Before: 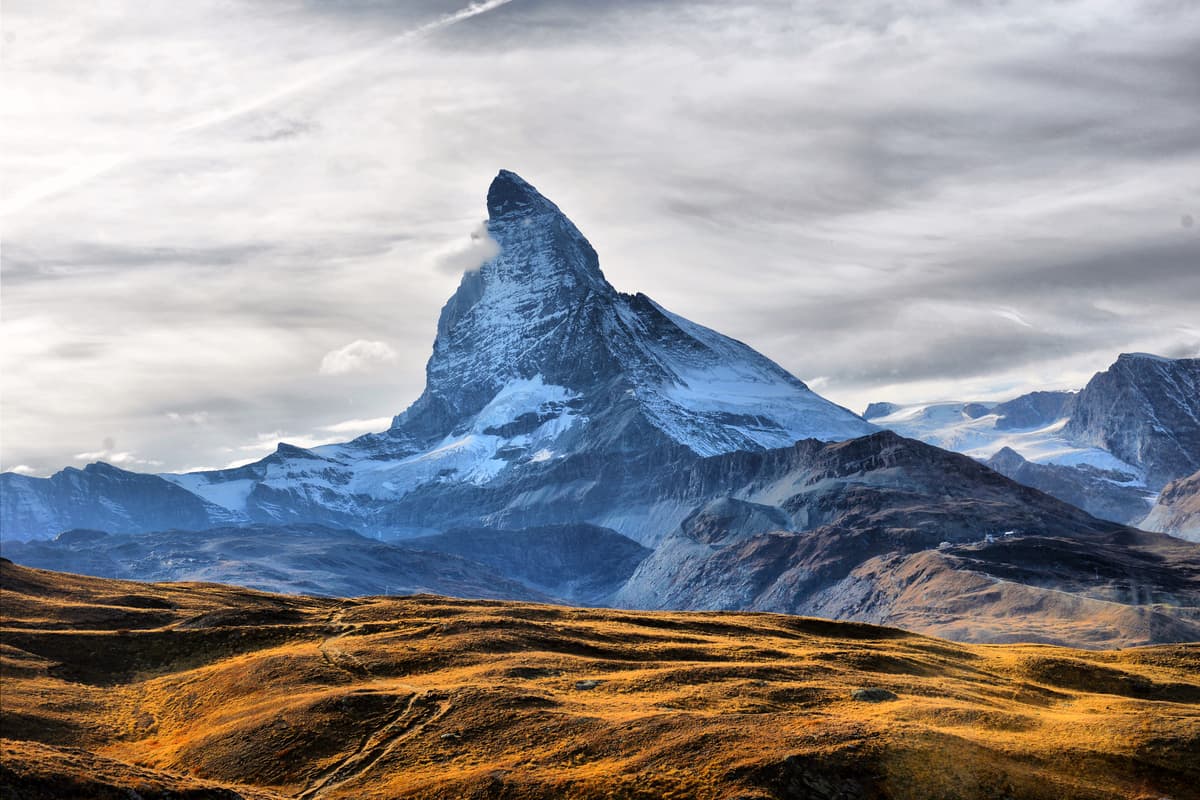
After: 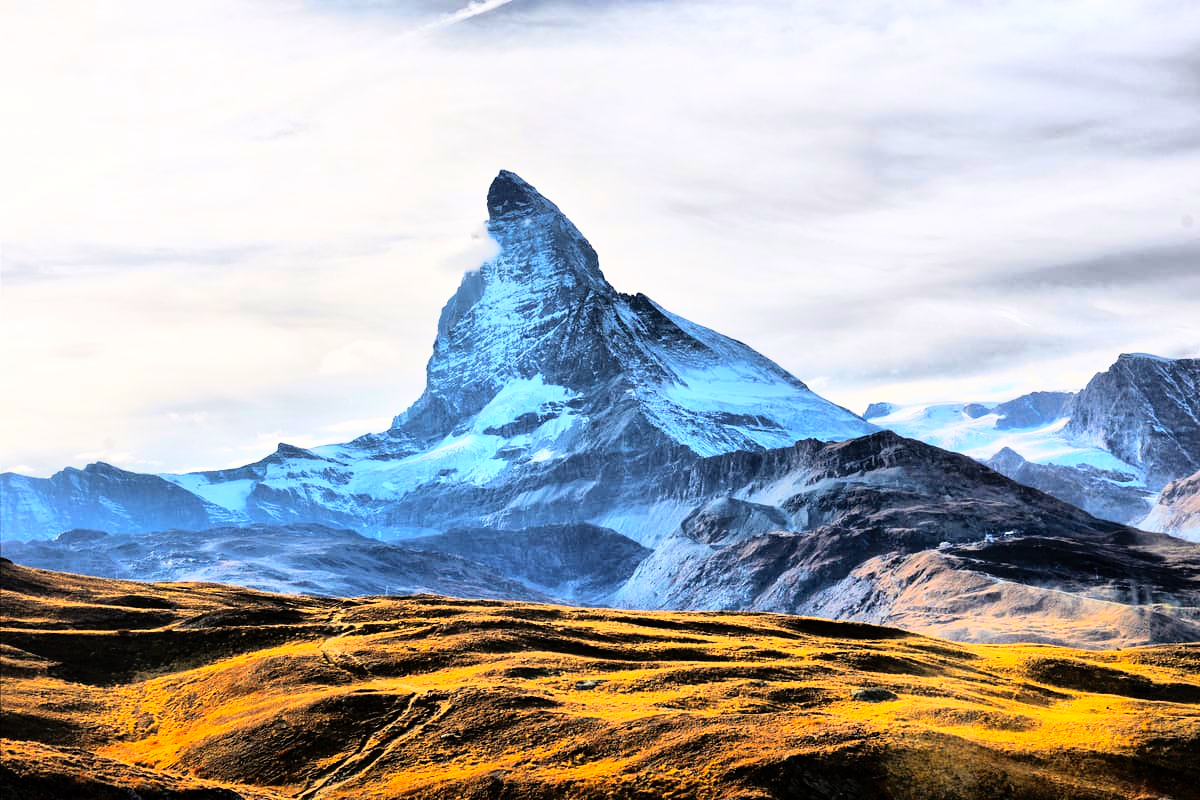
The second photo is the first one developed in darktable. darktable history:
shadows and highlights: on, module defaults
rgb curve: curves: ch0 [(0, 0) (0.21, 0.15) (0.24, 0.21) (0.5, 0.75) (0.75, 0.96) (0.89, 0.99) (1, 1)]; ch1 [(0, 0.02) (0.21, 0.13) (0.25, 0.2) (0.5, 0.67) (0.75, 0.9) (0.89, 0.97) (1, 1)]; ch2 [(0, 0.02) (0.21, 0.13) (0.25, 0.2) (0.5, 0.67) (0.75, 0.9) (0.89, 0.97) (1, 1)], compensate middle gray true
